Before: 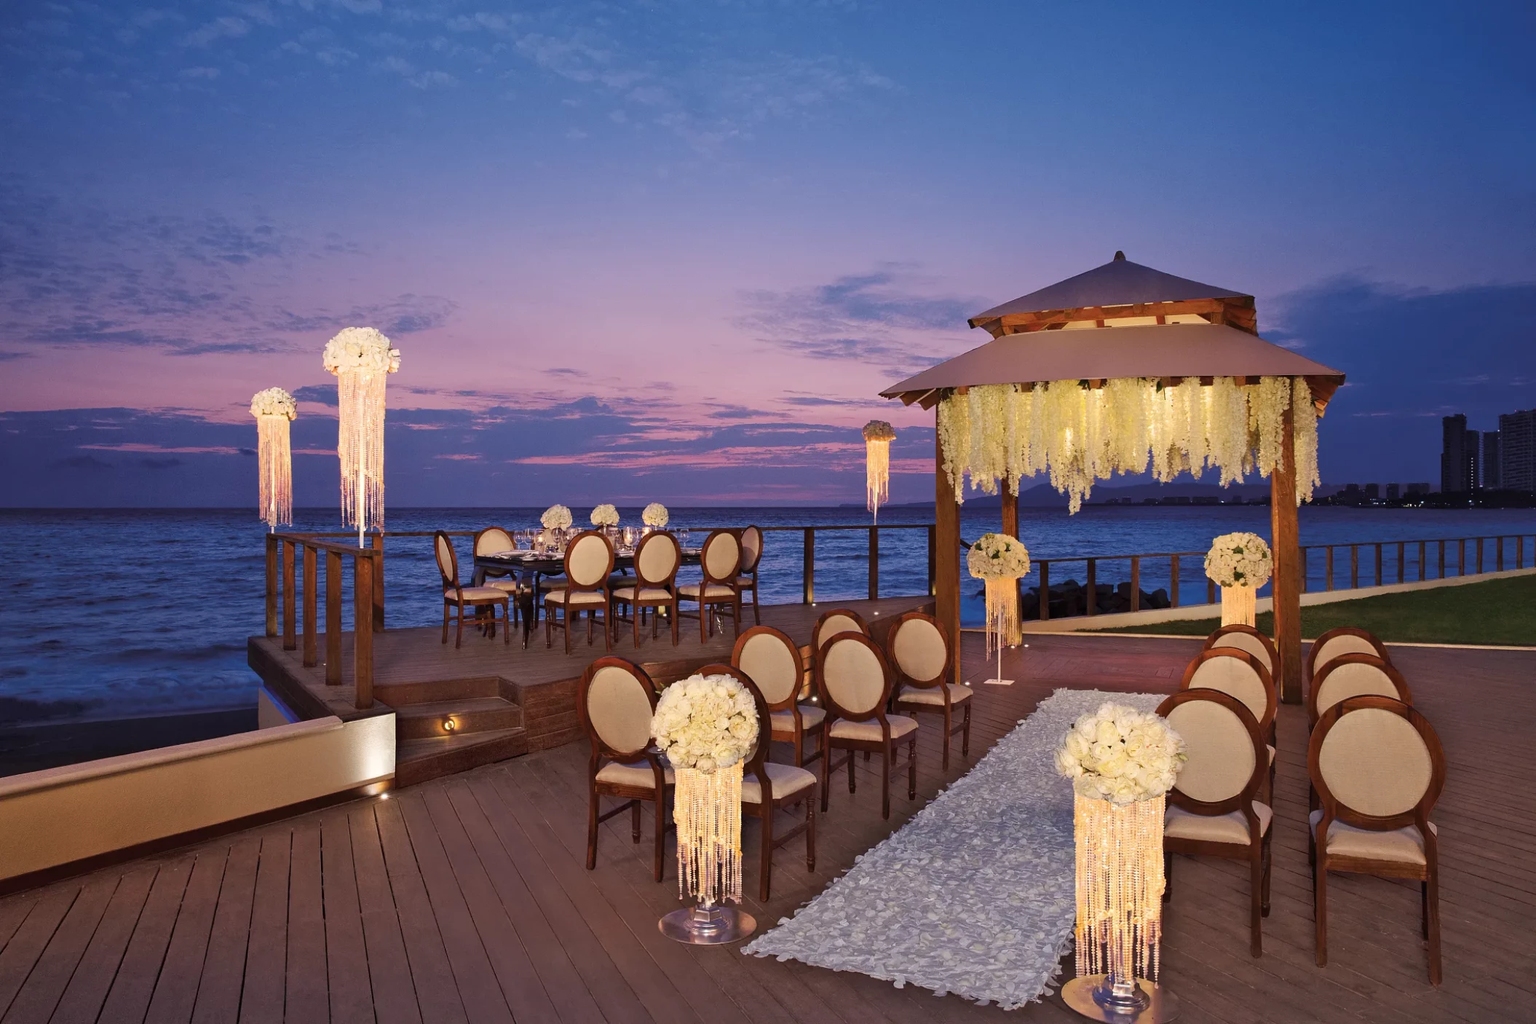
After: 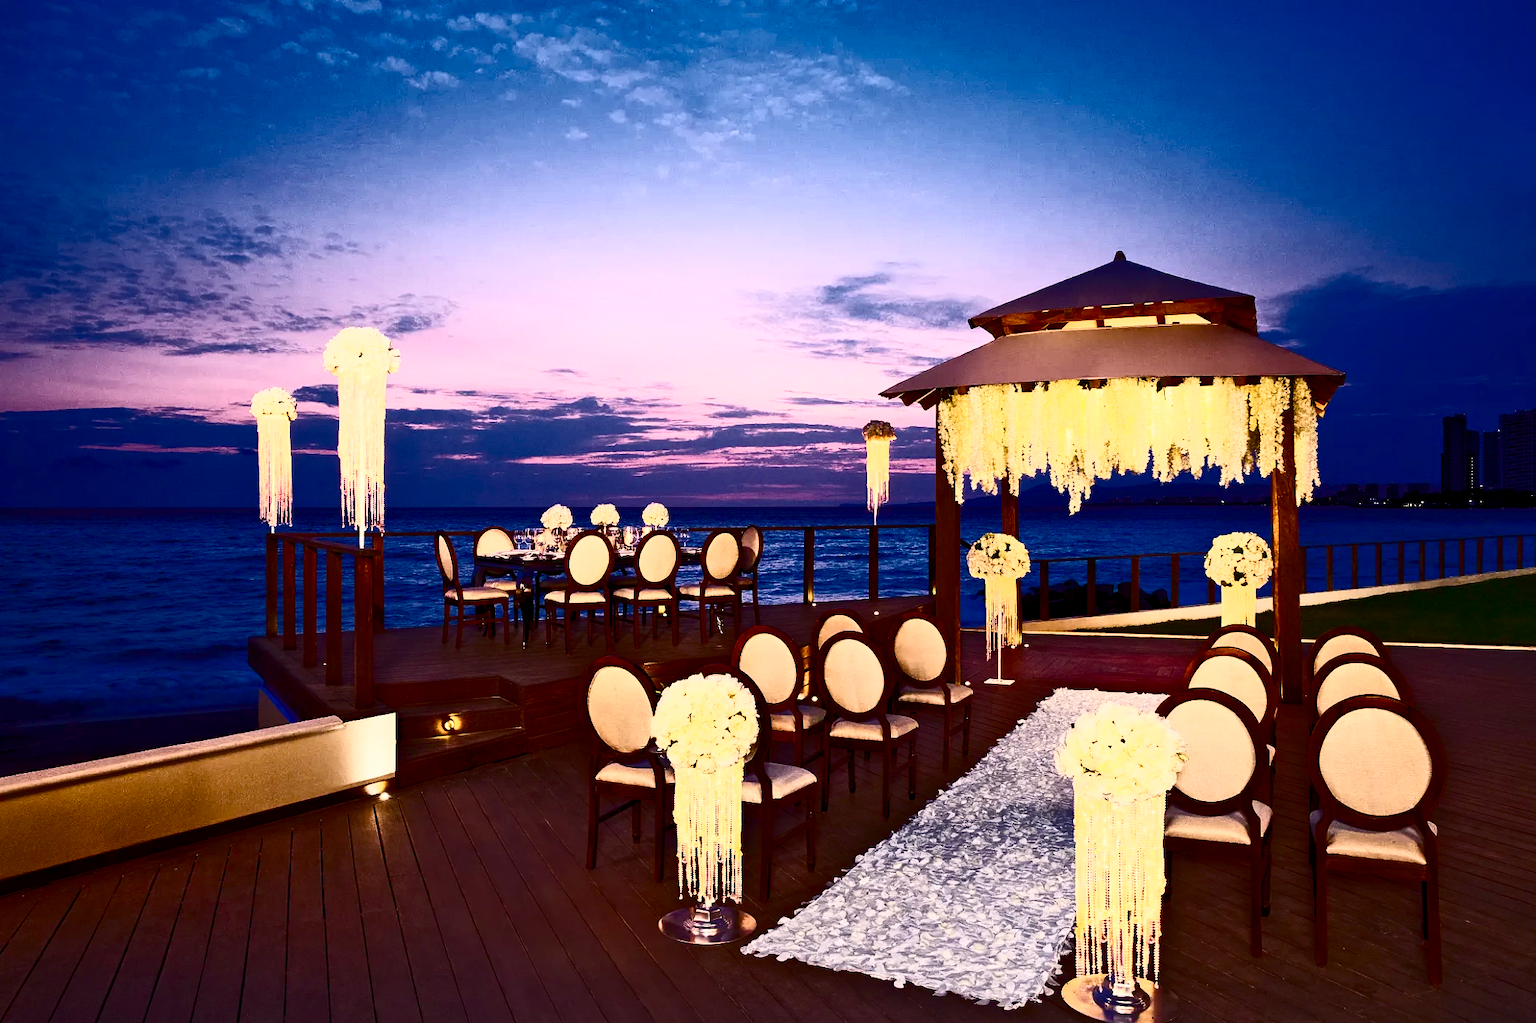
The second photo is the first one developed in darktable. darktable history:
color balance rgb: shadows lift › chroma 3%, shadows lift › hue 240.84°, highlights gain › chroma 3%, highlights gain › hue 73.2°, global offset › luminance -0.5%, perceptual saturation grading › global saturation 20%, perceptual saturation grading › highlights -25%, perceptual saturation grading › shadows 50%, global vibrance 25.26%
contrast brightness saturation: contrast 0.93, brightness 0.2
